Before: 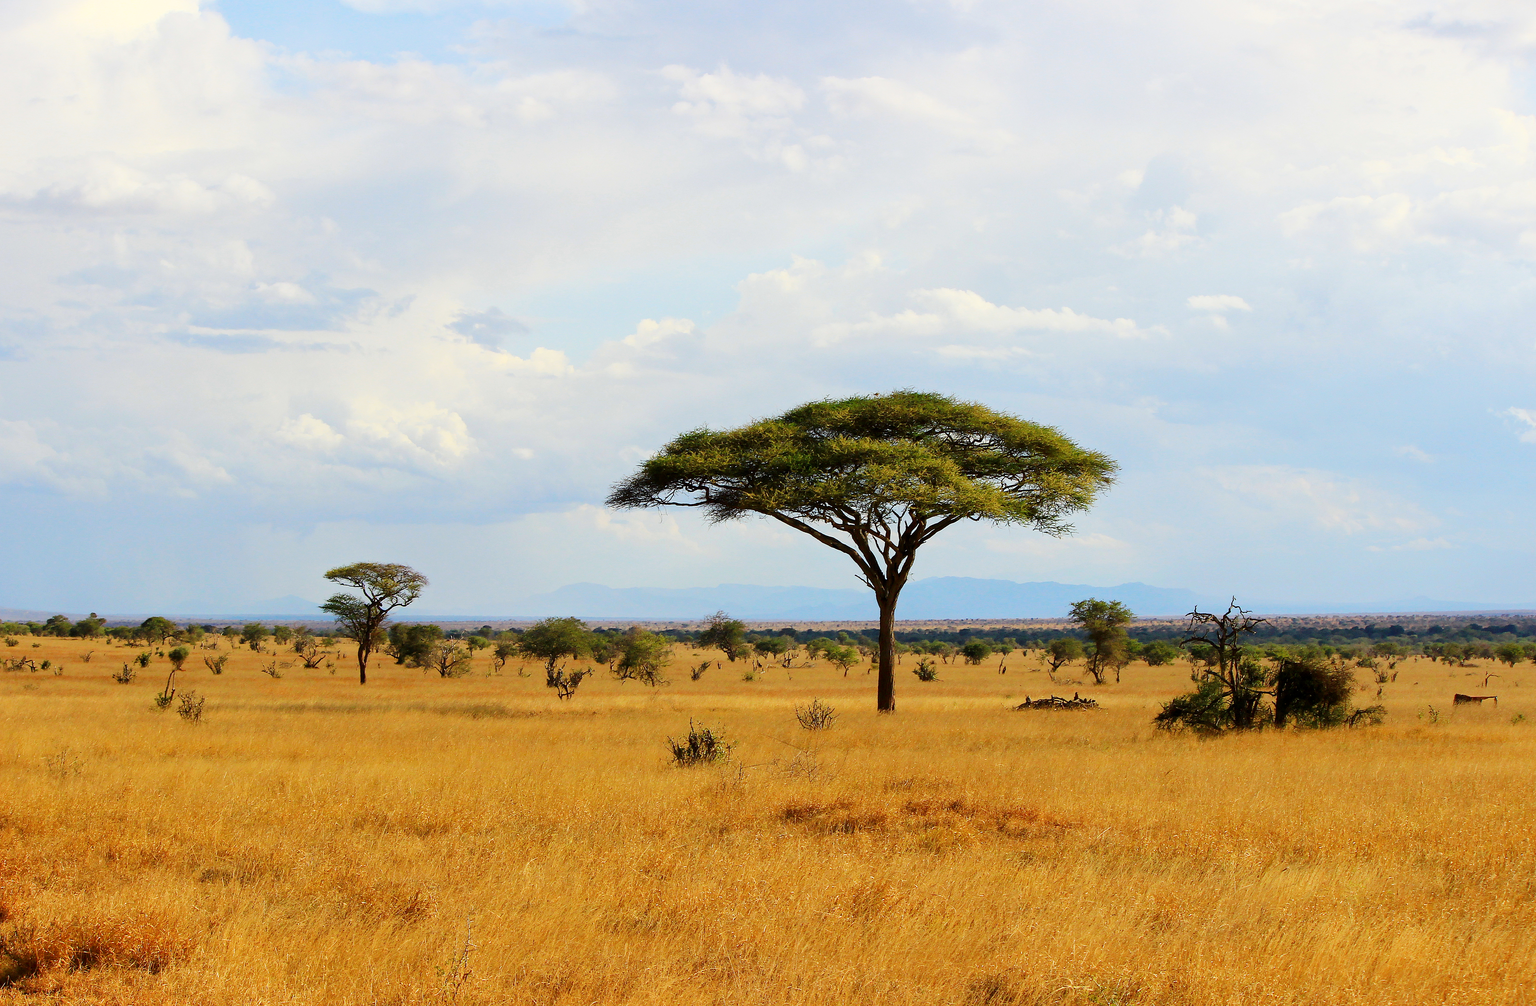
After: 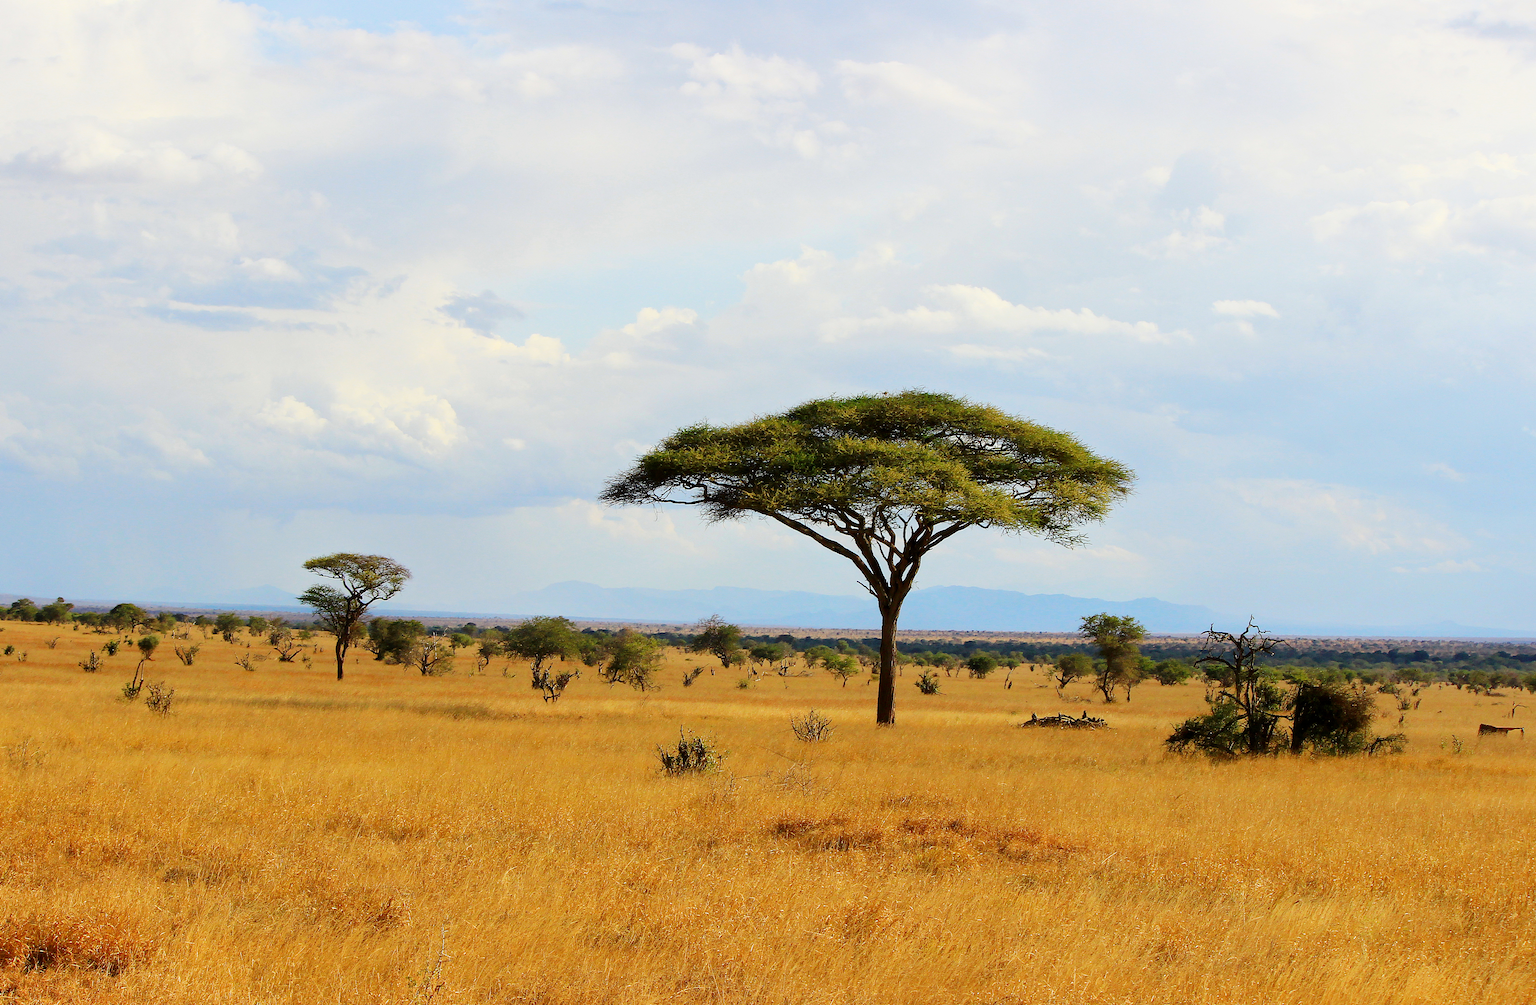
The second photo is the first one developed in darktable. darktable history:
crop and rotate: angle -1.69°
tone equalizer: on, module defaults
